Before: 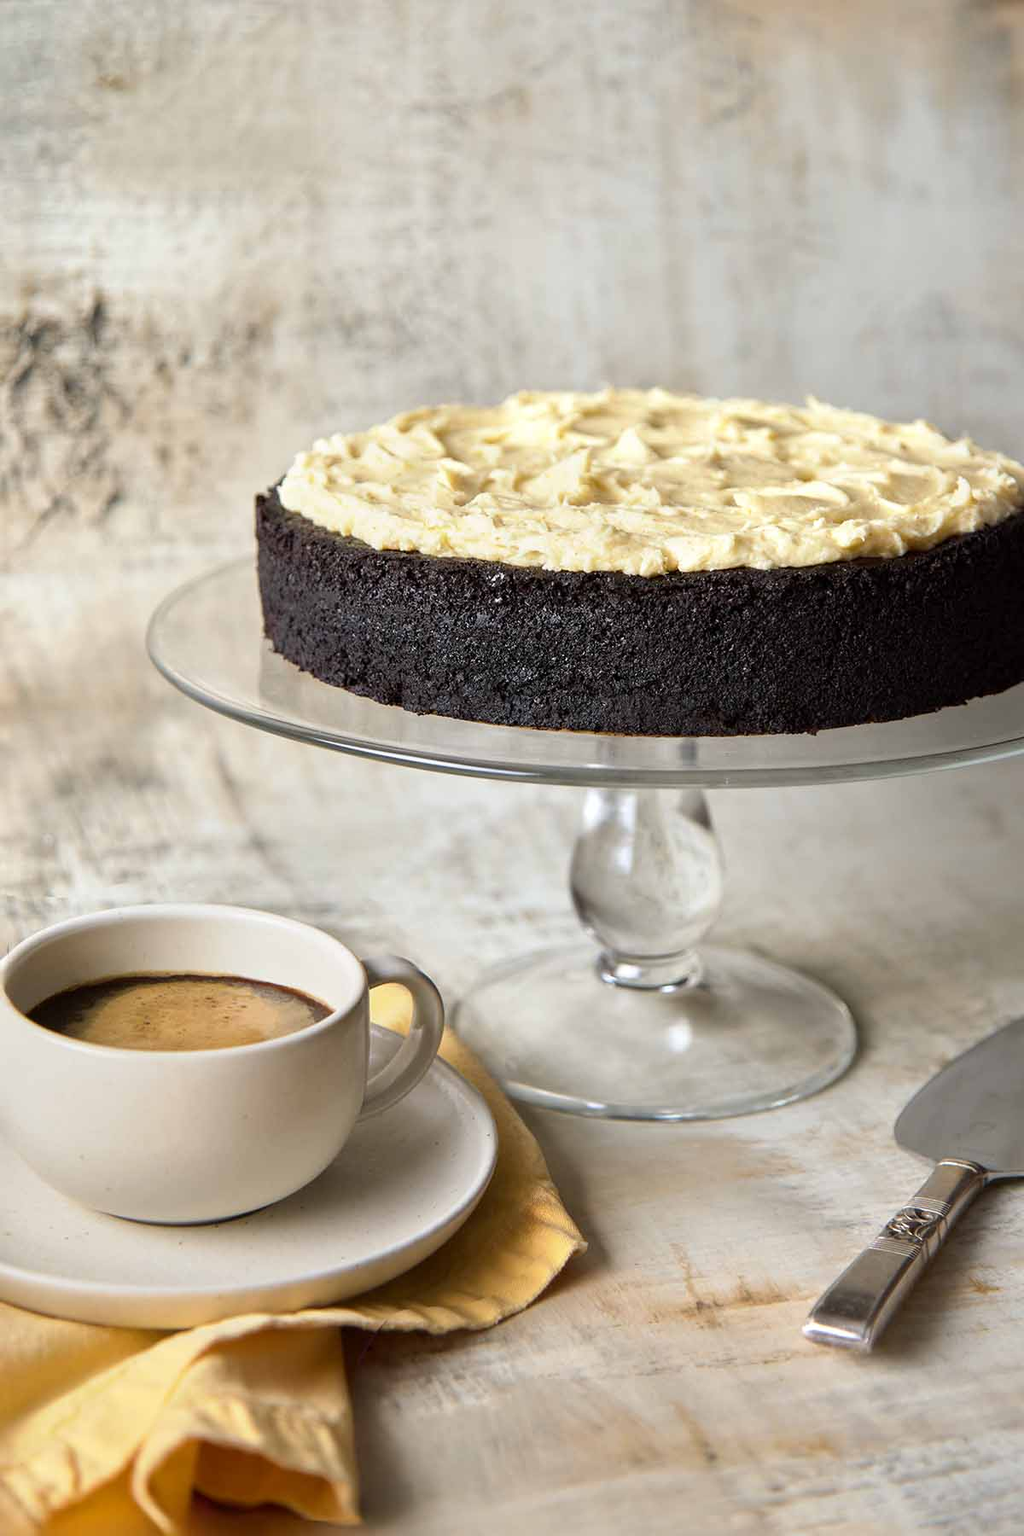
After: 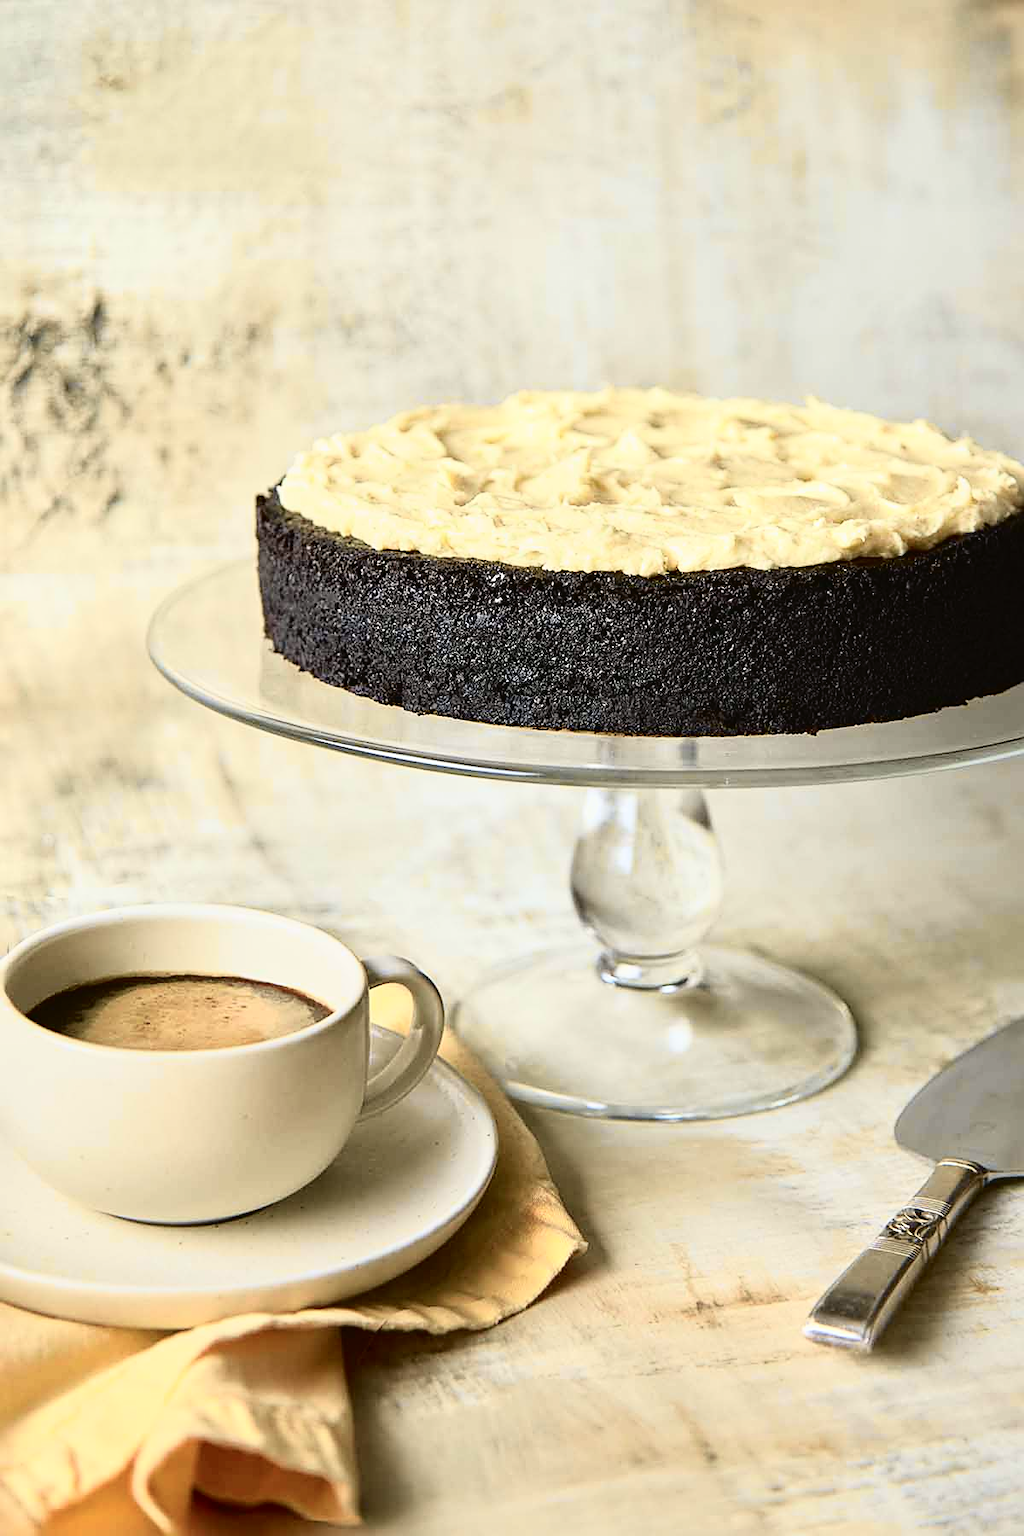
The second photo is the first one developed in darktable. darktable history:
tone curve: curves: ch0 [(0, 0.023) (0.087, 0.065) (0.184, 0.168) (0.45, 0.54) (0.57, 0.683) (0.706, 0.841) (0.877, 0.948) (1, 0.984)]; ch1 [(0, 0) (0.388, 0.369) (0.447, 0.447) (0.505, 0.5) (0.534, 0.528) (0.57, 0.571) (0.592, 0.602) (0.644, 0.663) (1, 1)]; ch2 [(0, 0) (0.314, 0.223) (0.427, 0.405) (0.492, 0.496) (0.524, 0.547) (0.534, 0.57) (0.583, 0.605) (0.673, 0.667) (1, 1)], color space Lab, independent channels, preserve colors none
sharpen: on, module defaults
